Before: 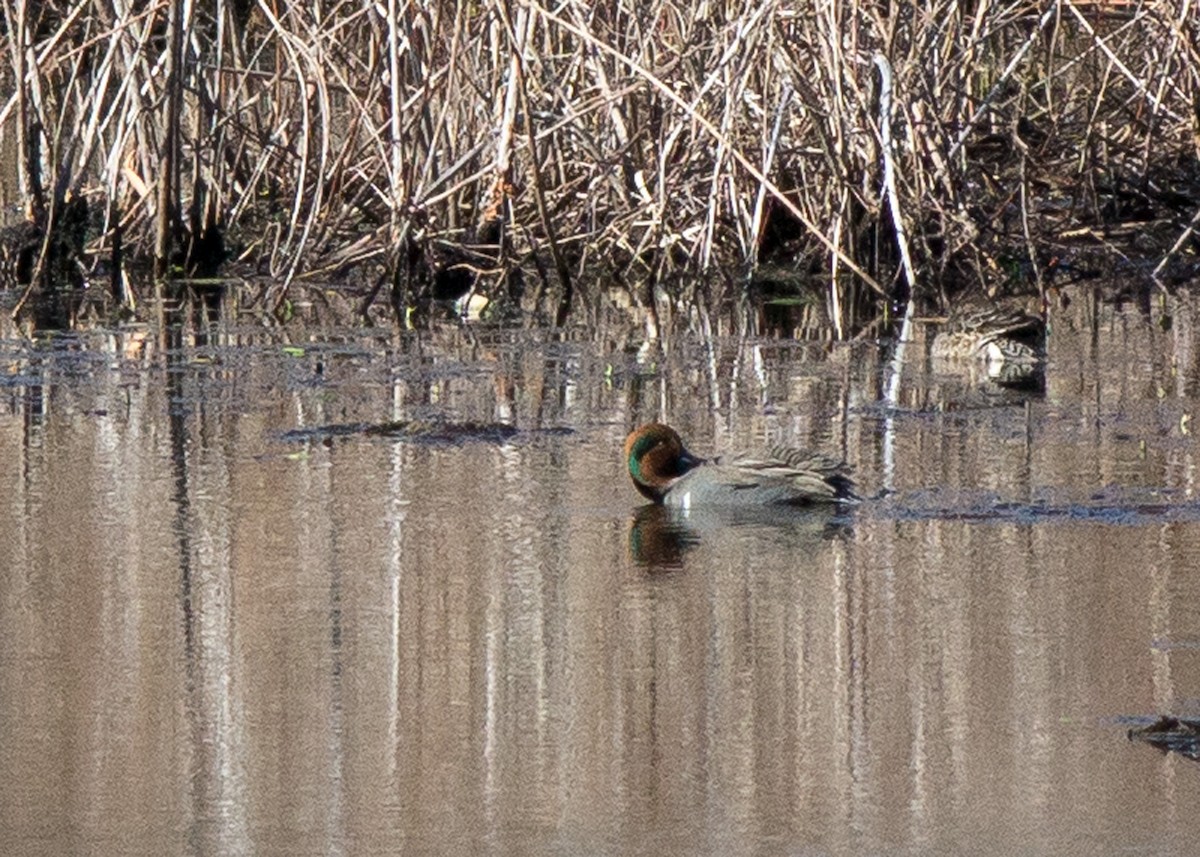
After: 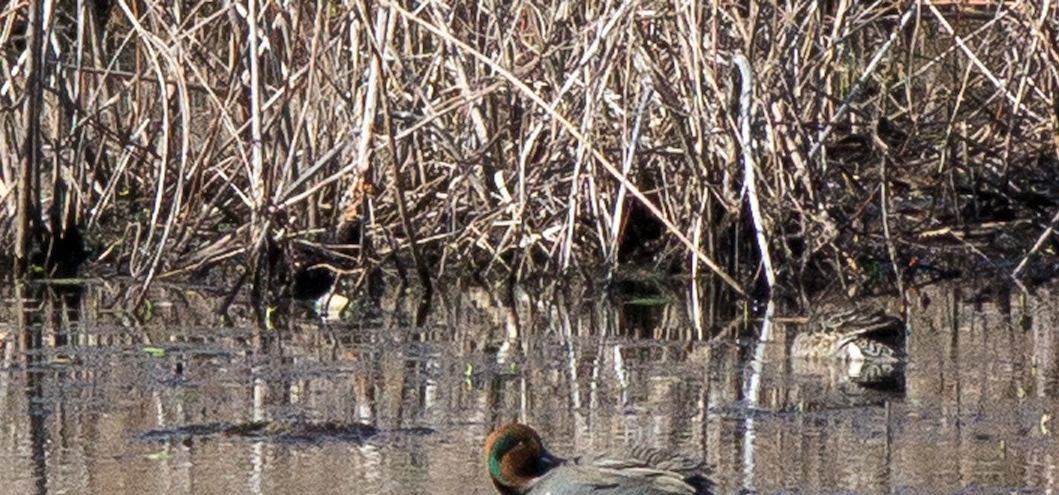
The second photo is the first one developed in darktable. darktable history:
crop and rotate: left 11.691%, bottom 42.197%
